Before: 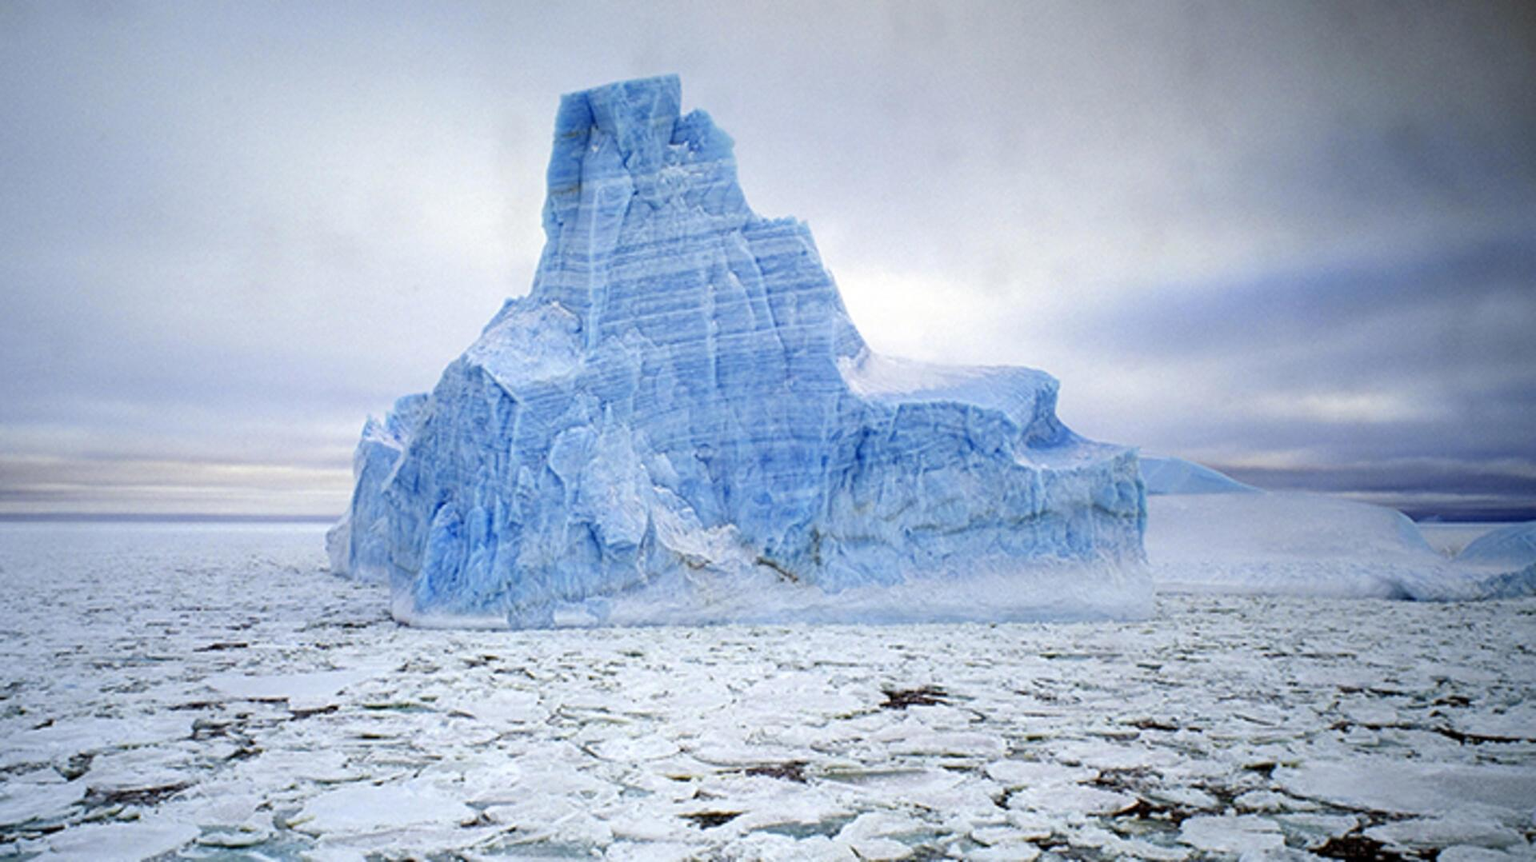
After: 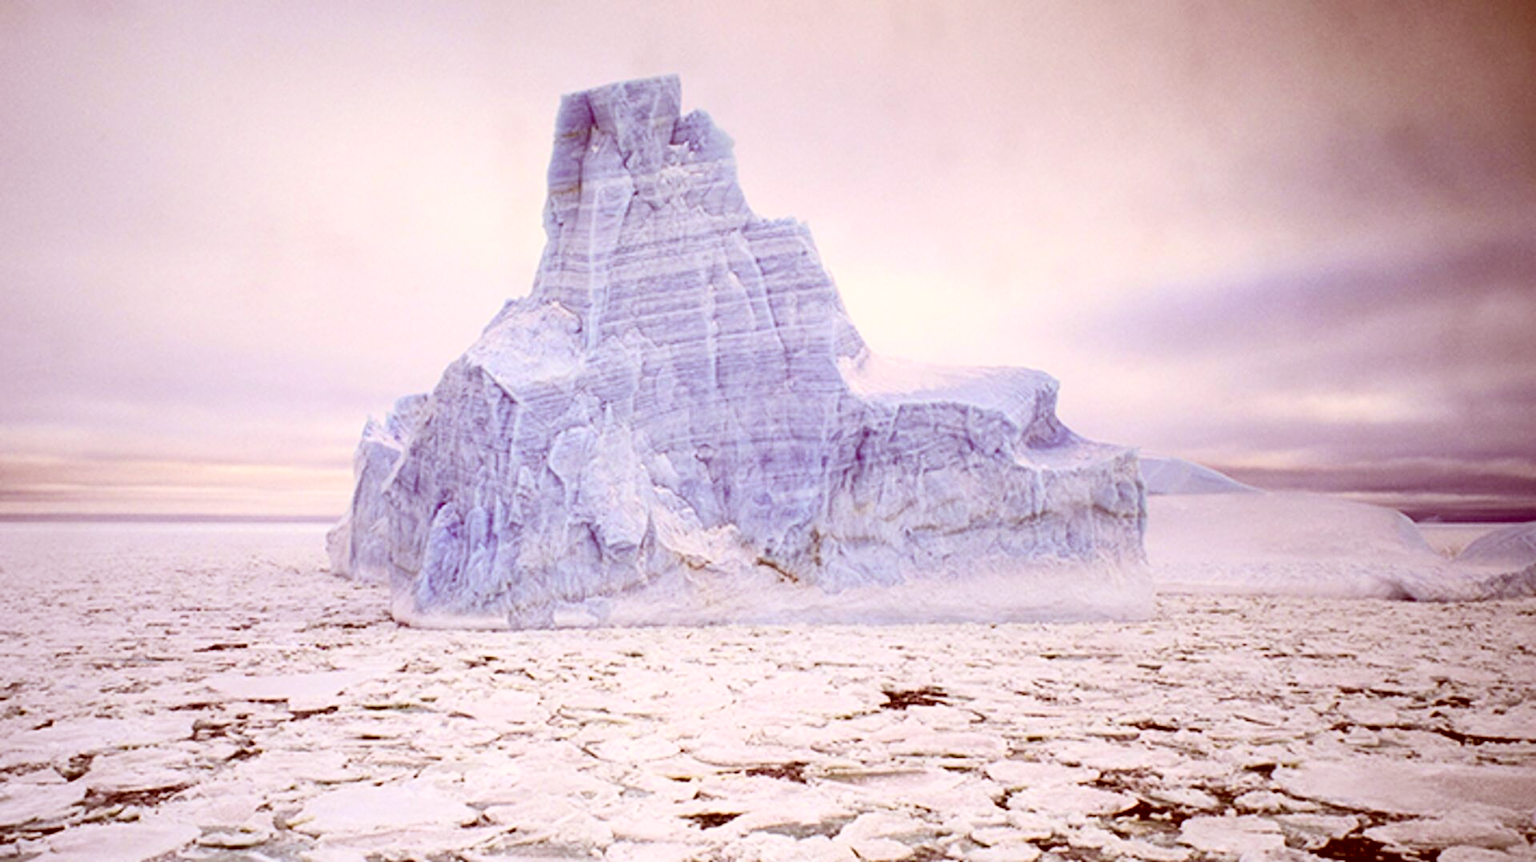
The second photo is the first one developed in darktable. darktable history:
color correction: highlights a* 9.55, highlights b* 8.72, shadows a* 39.28, shadows b* 39.32, saturation 0.783
exposure: compensate highlight preservation false
contrast brightness saturation: contrast 0.205, brightness 0.159, saturation 0.222
